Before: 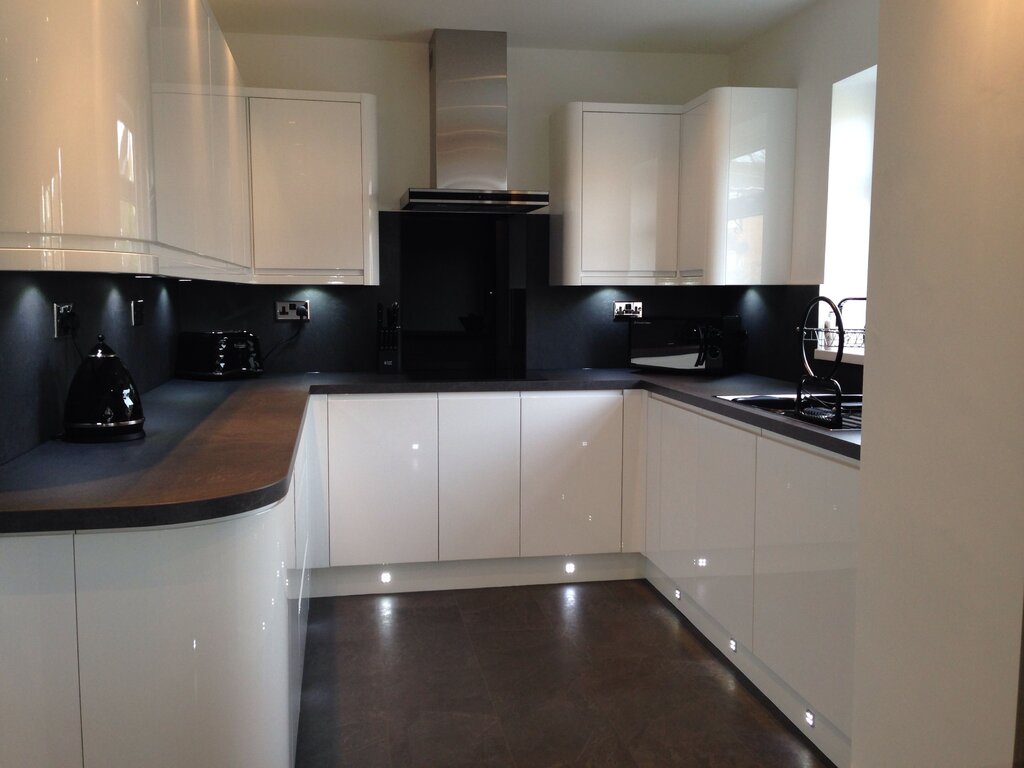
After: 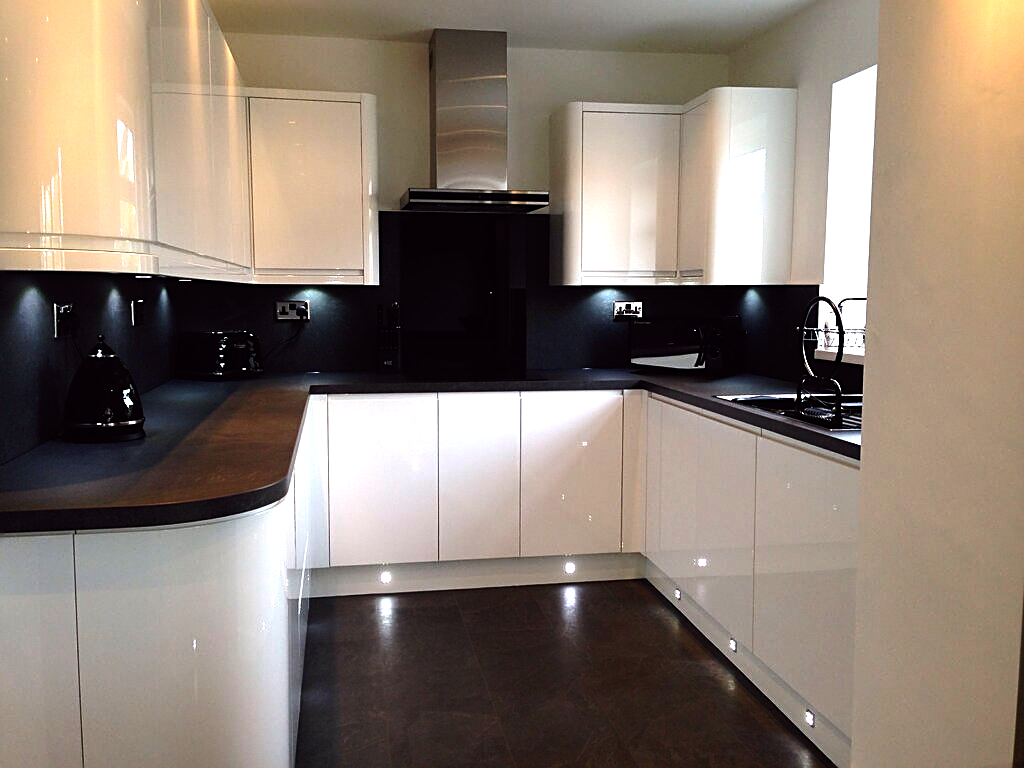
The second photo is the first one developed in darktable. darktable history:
tone equalizer: -8 EV -0.75 EV, -7 EV -0.7 EV, -6 EV -0.6 EV, -5 EV -0.4 EV, -3 EV 0.4 EV, -2 EV 0.6 EV, -1 EV 0.7 EV, +0 EV 0.75 EV, edges refinement/feathering 500, mask exposure compensation -1.57 EV, preserve details no
color balance: lift [1, 1.001, 0.999, 1.001], gamma [1, 1.004, 1.007, 0.993], gain [1, 0.991, 0.987, 1.013], contrast 10%, output saturation 120%
sharpen: on, module defaults
